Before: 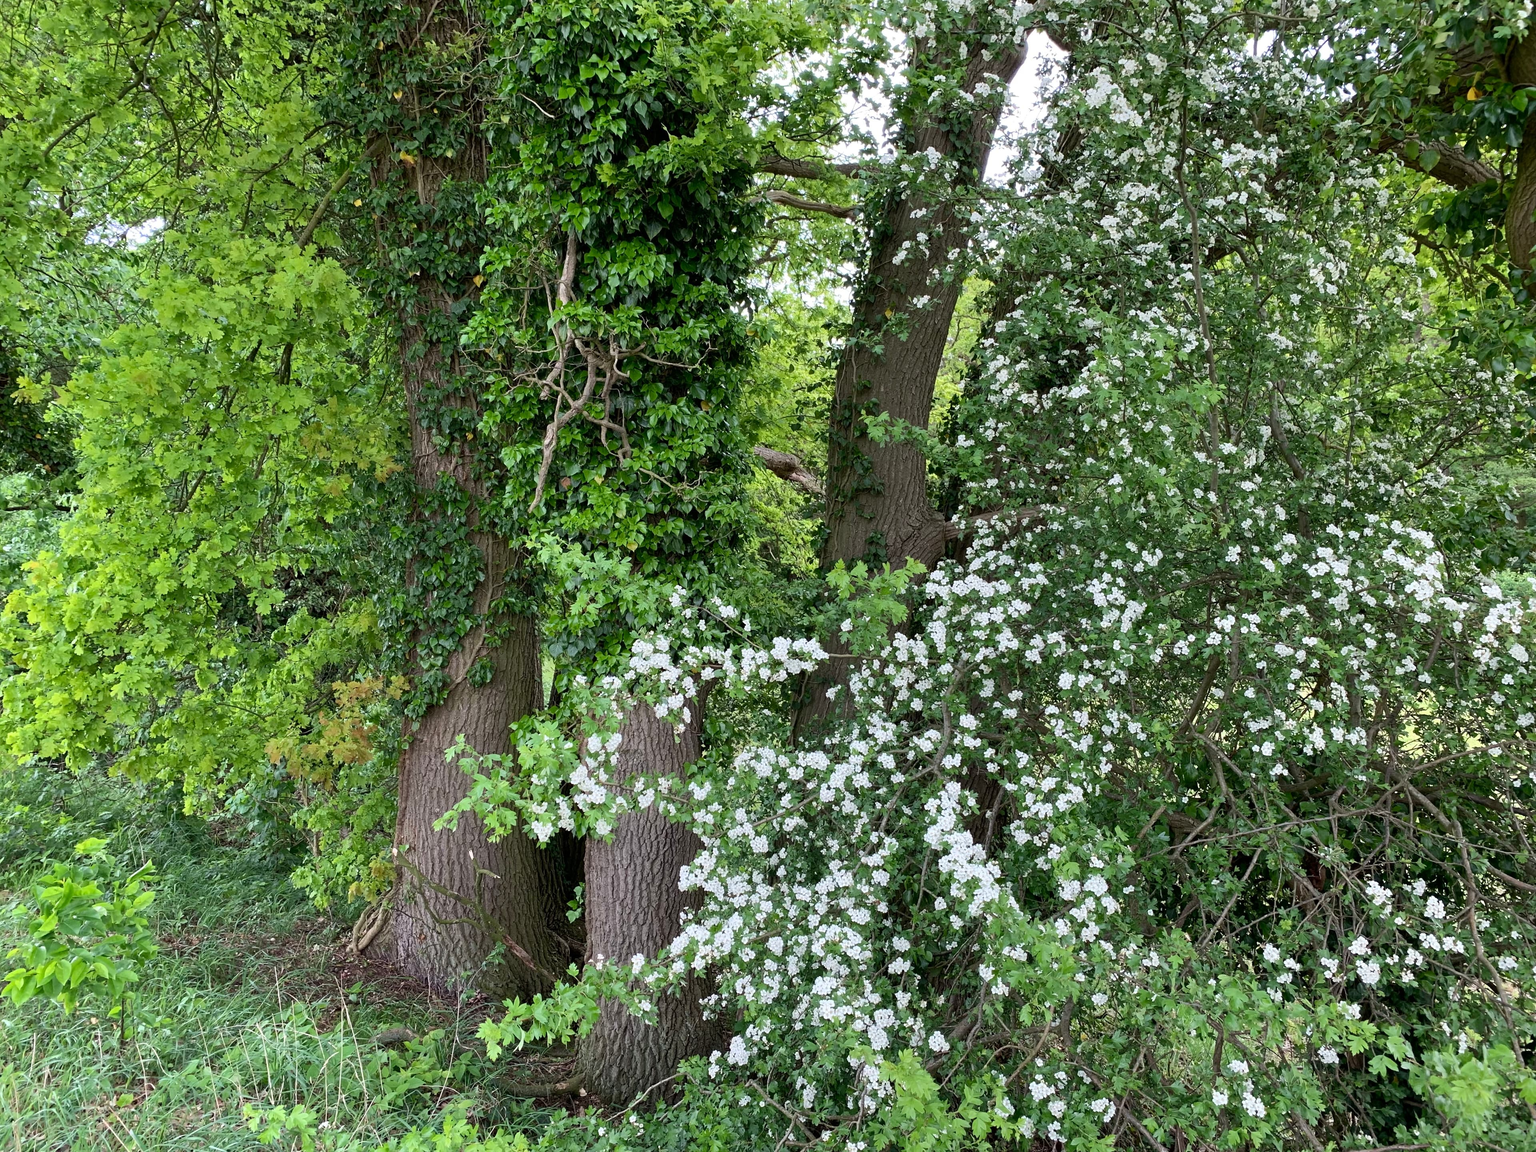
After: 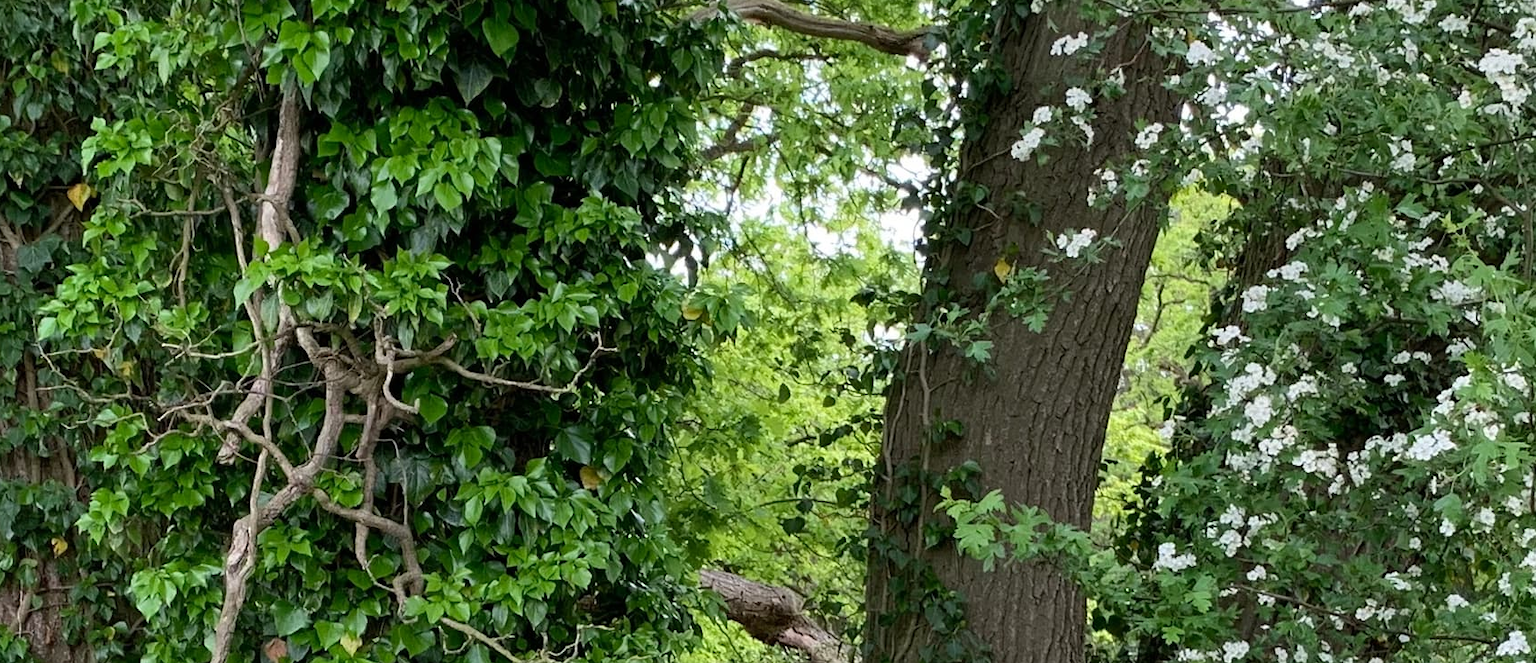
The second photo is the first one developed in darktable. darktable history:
crop: left 28.88%, top 16.817%, right 26.683%, bottom 57.578%
